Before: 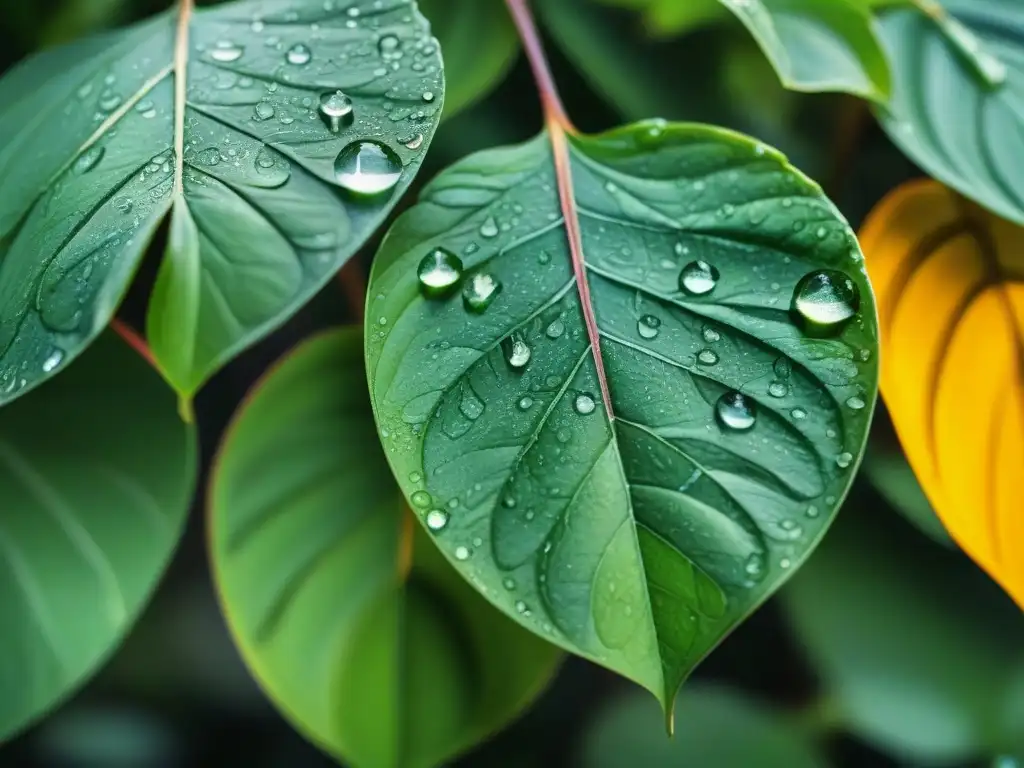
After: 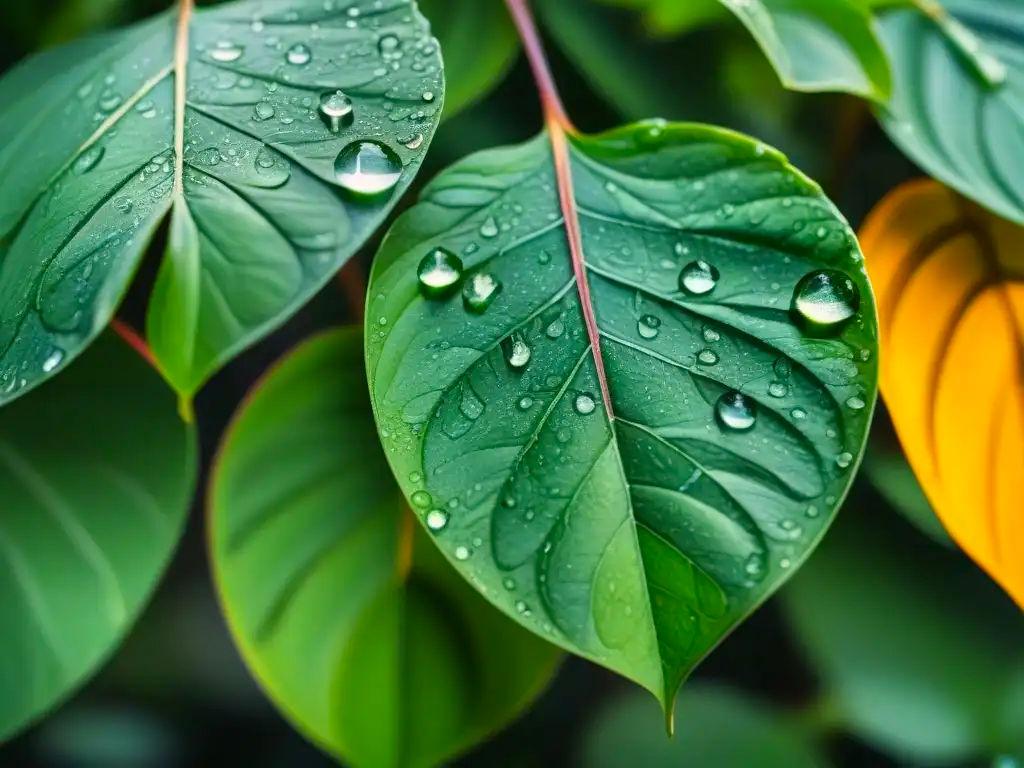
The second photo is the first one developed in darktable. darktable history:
color correction: highlights a* 3.46, highlights b* 1.91, saturation 1.24
